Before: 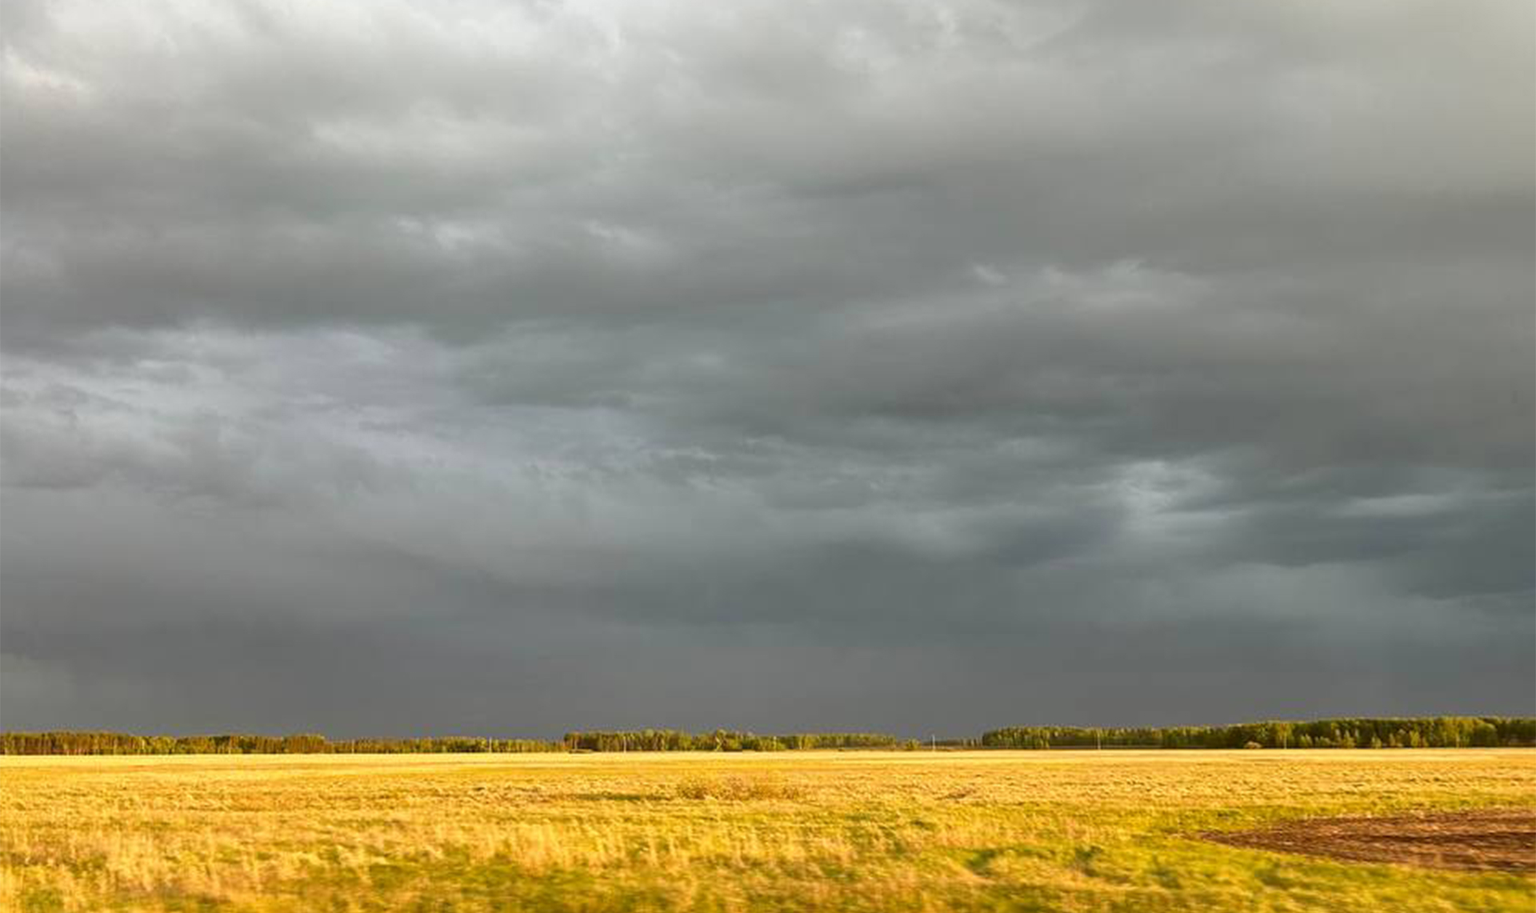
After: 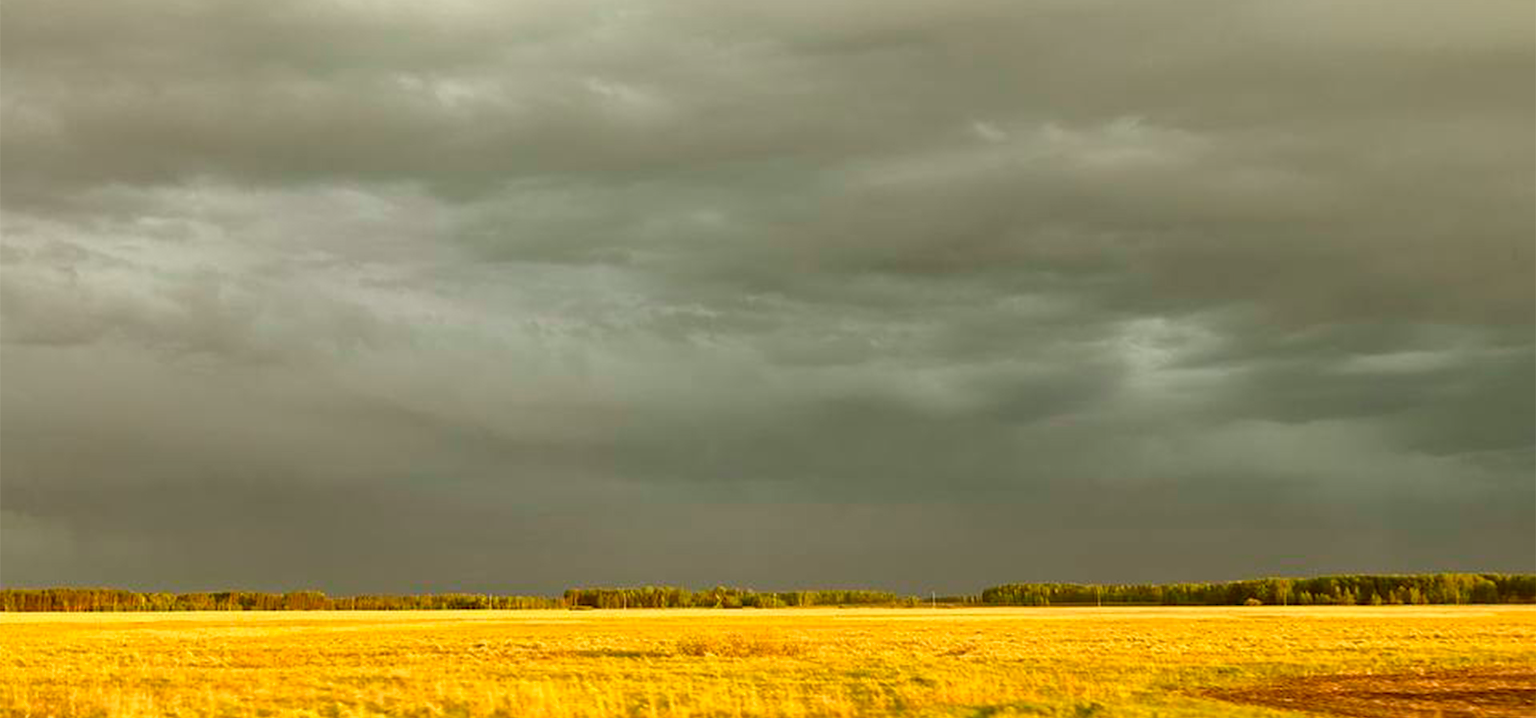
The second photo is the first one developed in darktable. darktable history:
crop and rotate: top 15.774%, bottom 5.506%
color correction: highlights a* -1.43, highlights b* 10.12, shadows a* 0.395, shadows b* 19.35
